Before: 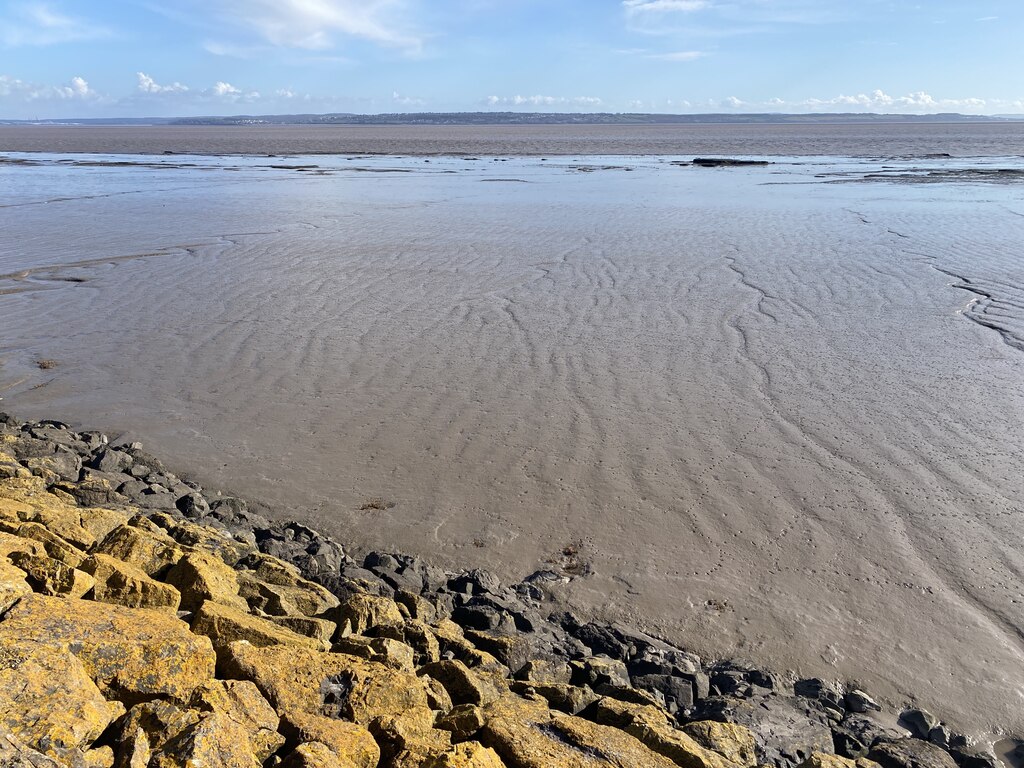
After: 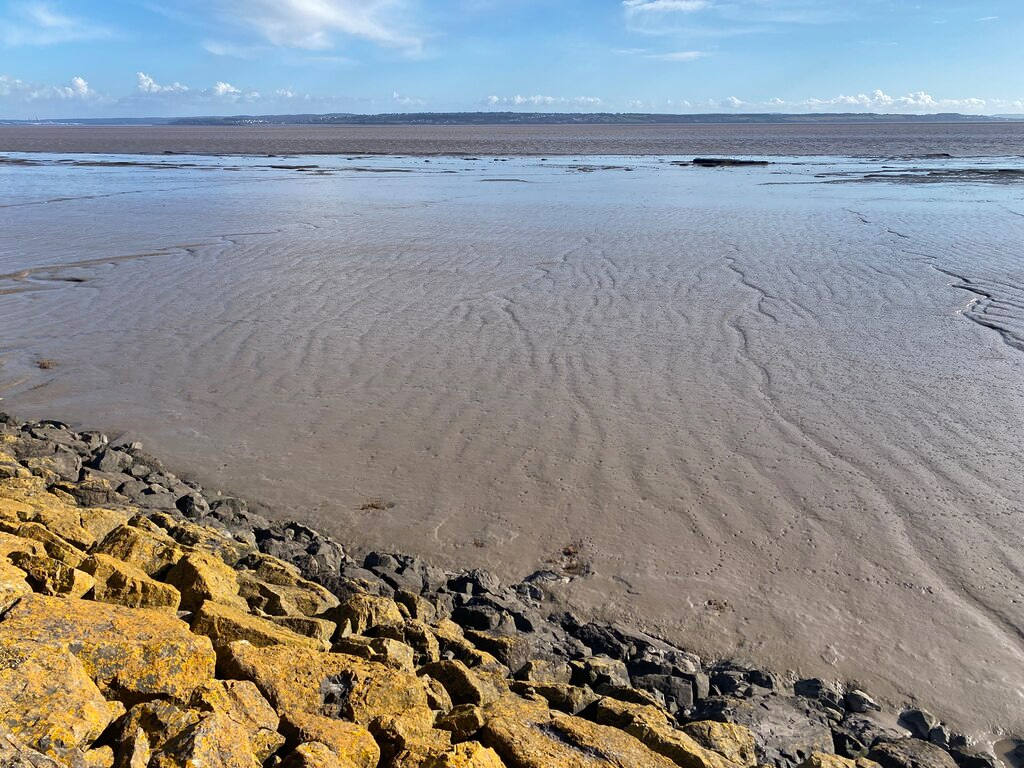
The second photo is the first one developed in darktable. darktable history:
shadows and highlights: shadows 33.66, highlights -46.13, compress 49.63%, soften with gaussian
